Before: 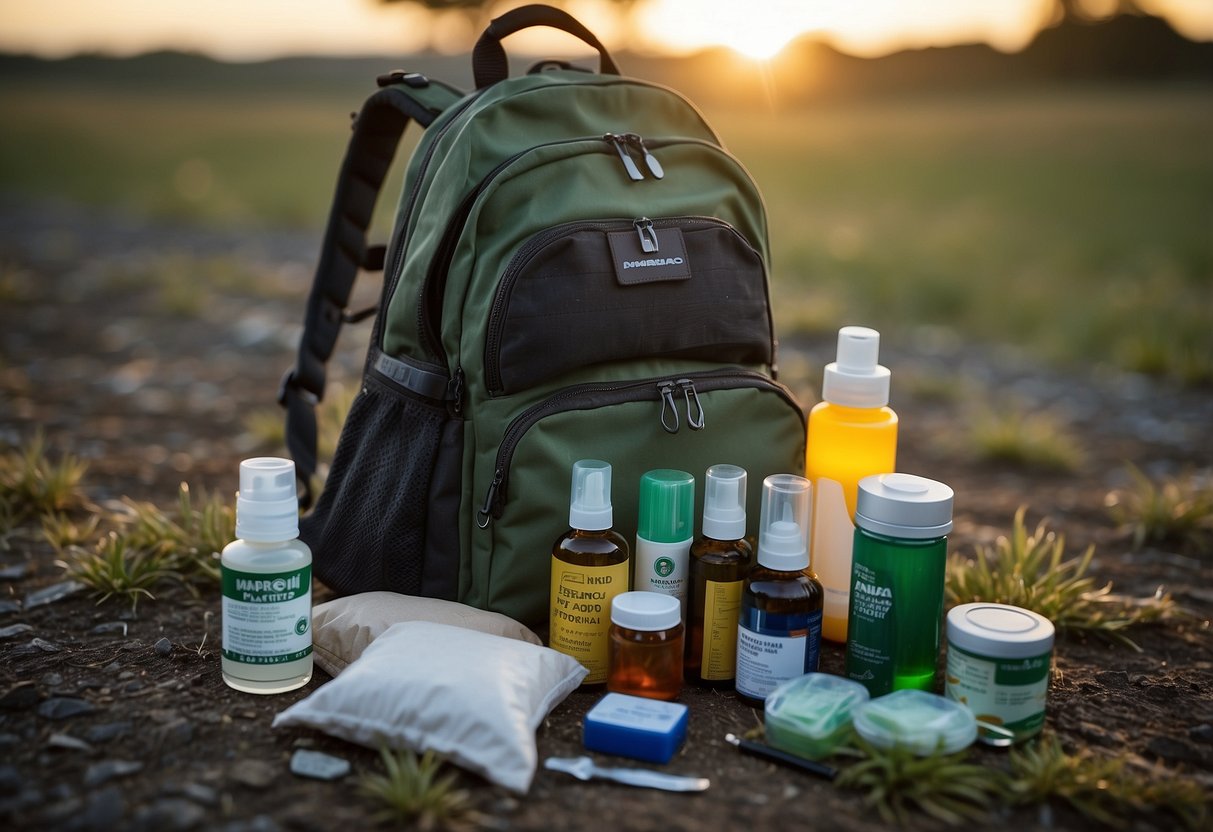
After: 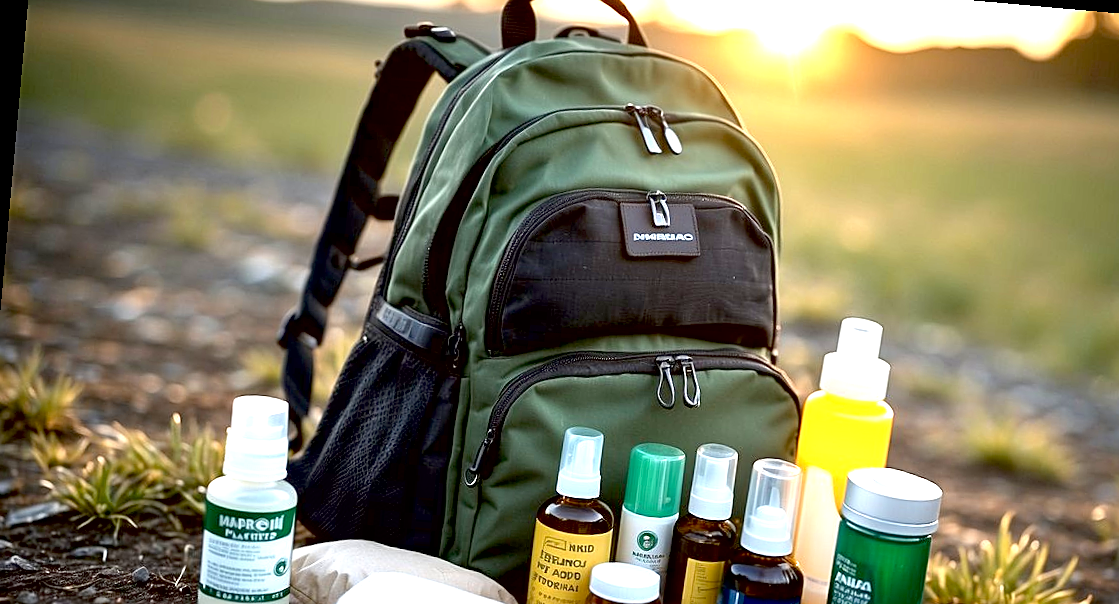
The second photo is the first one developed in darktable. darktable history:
exposure: black level correction 0.009, exposure 1.425 EV, compensate highlight preservation false
contrast brightness saturation: saturation -0.05
rotate and perspective: rotation 5.12°, automatic cropping off
crop: left 3.015%, top 8.969%, right 9.647%, bottom 26.457%
sharpen: on, module defaults
